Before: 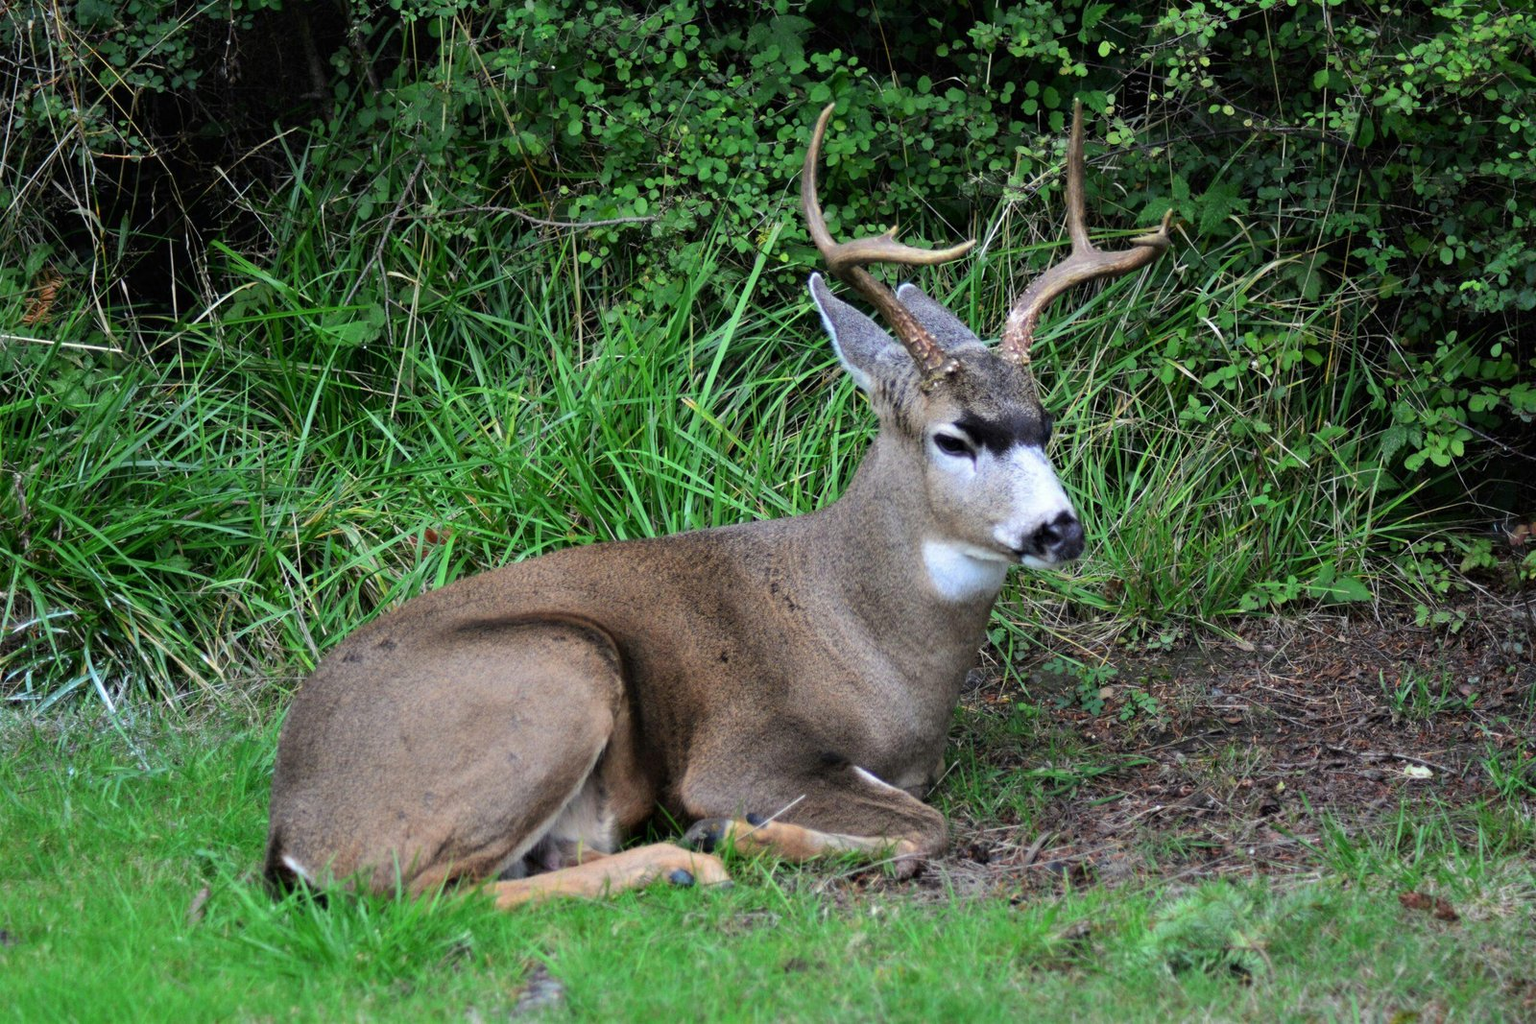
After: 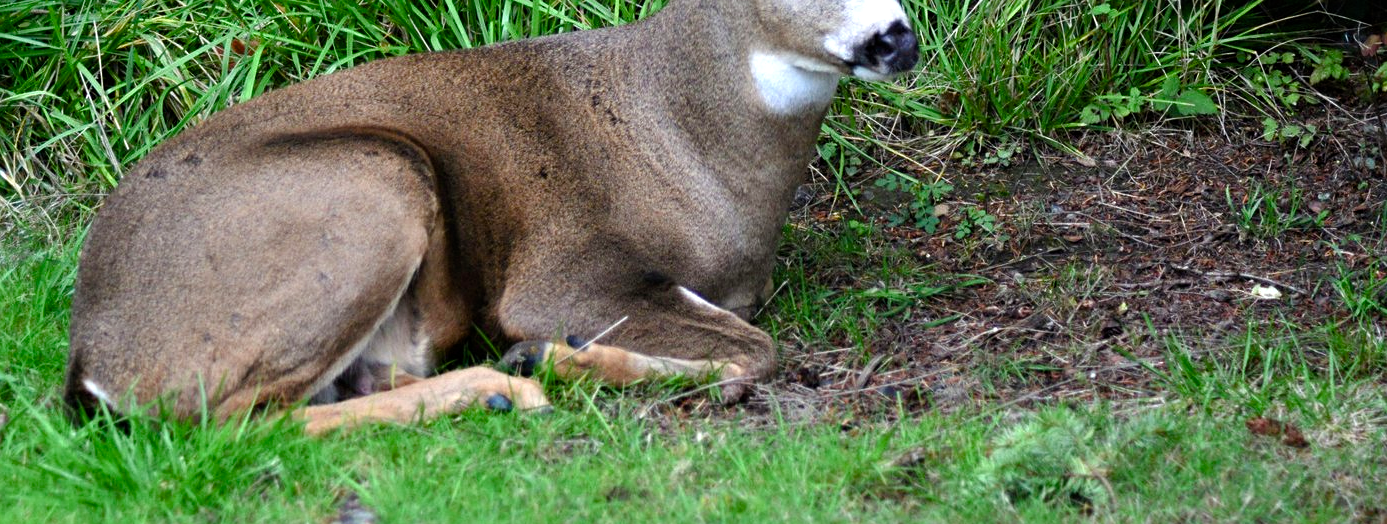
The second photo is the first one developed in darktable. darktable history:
crop and rotate: left 13.29%, top 48.035%, bottom 2.797%
sharpen: amount 0.209
color balance rgb: shadows lift › luminance 0.798%, shadows lift › chroma 0.1%, shadows lift › hue 22.92°, perceptual saturation grading › global saturation 20%, perceptual saturation grading › highlights -50.171%, perceptual saturation grading › shadows 30.975%, global vibrance 24.971%, contrast 19.546%
